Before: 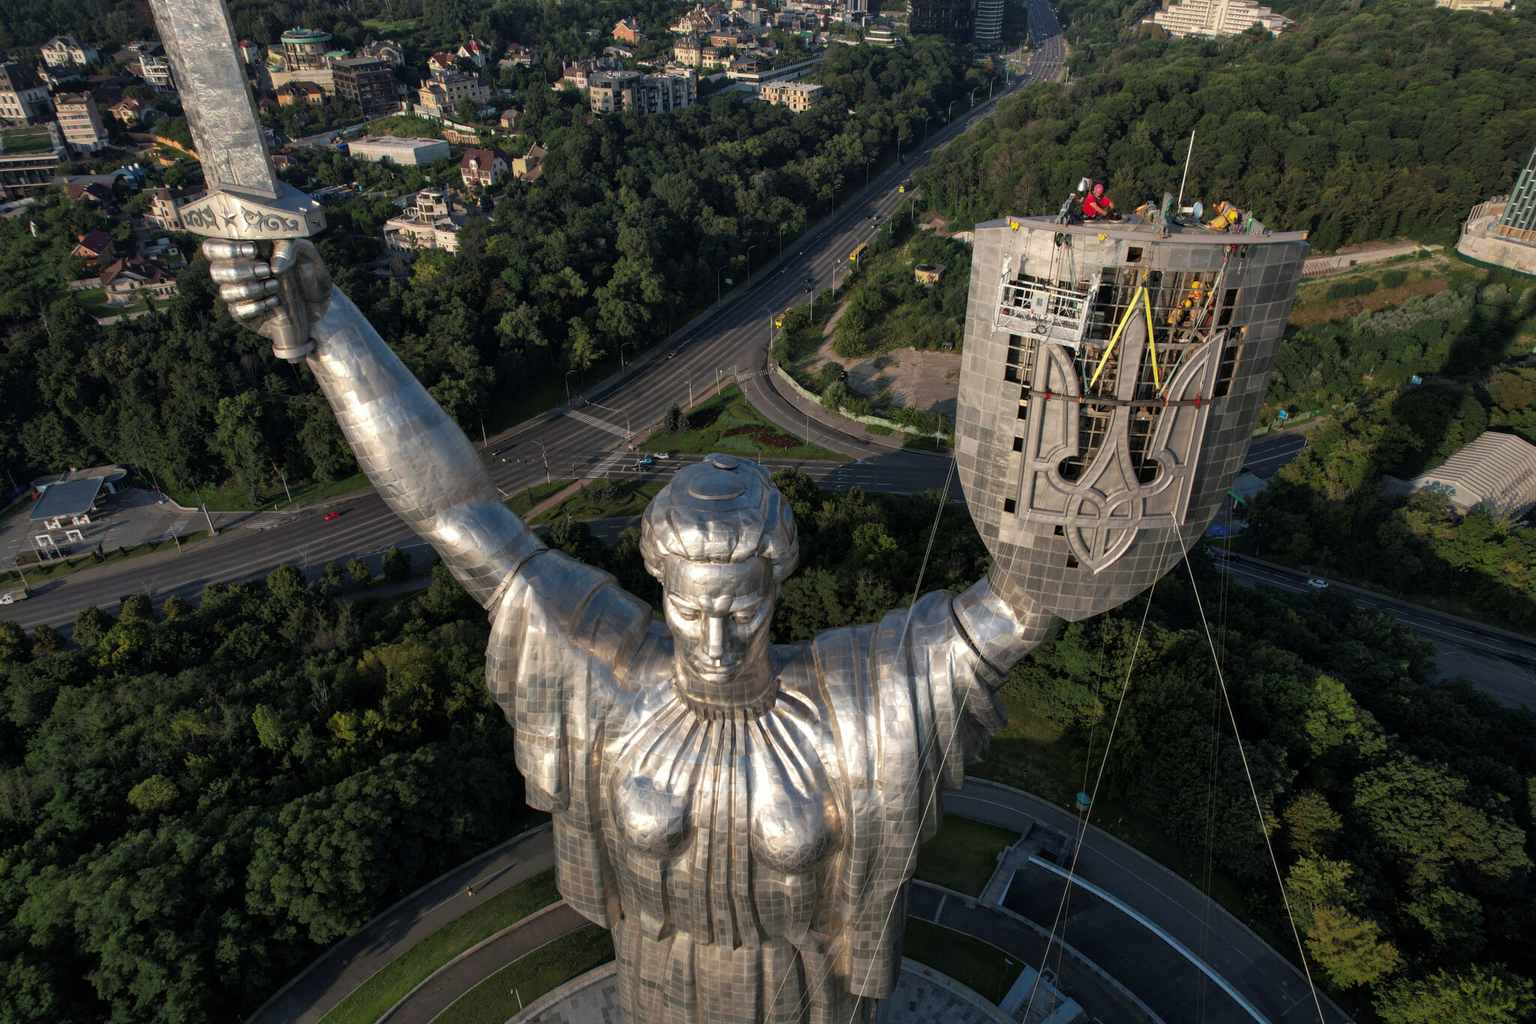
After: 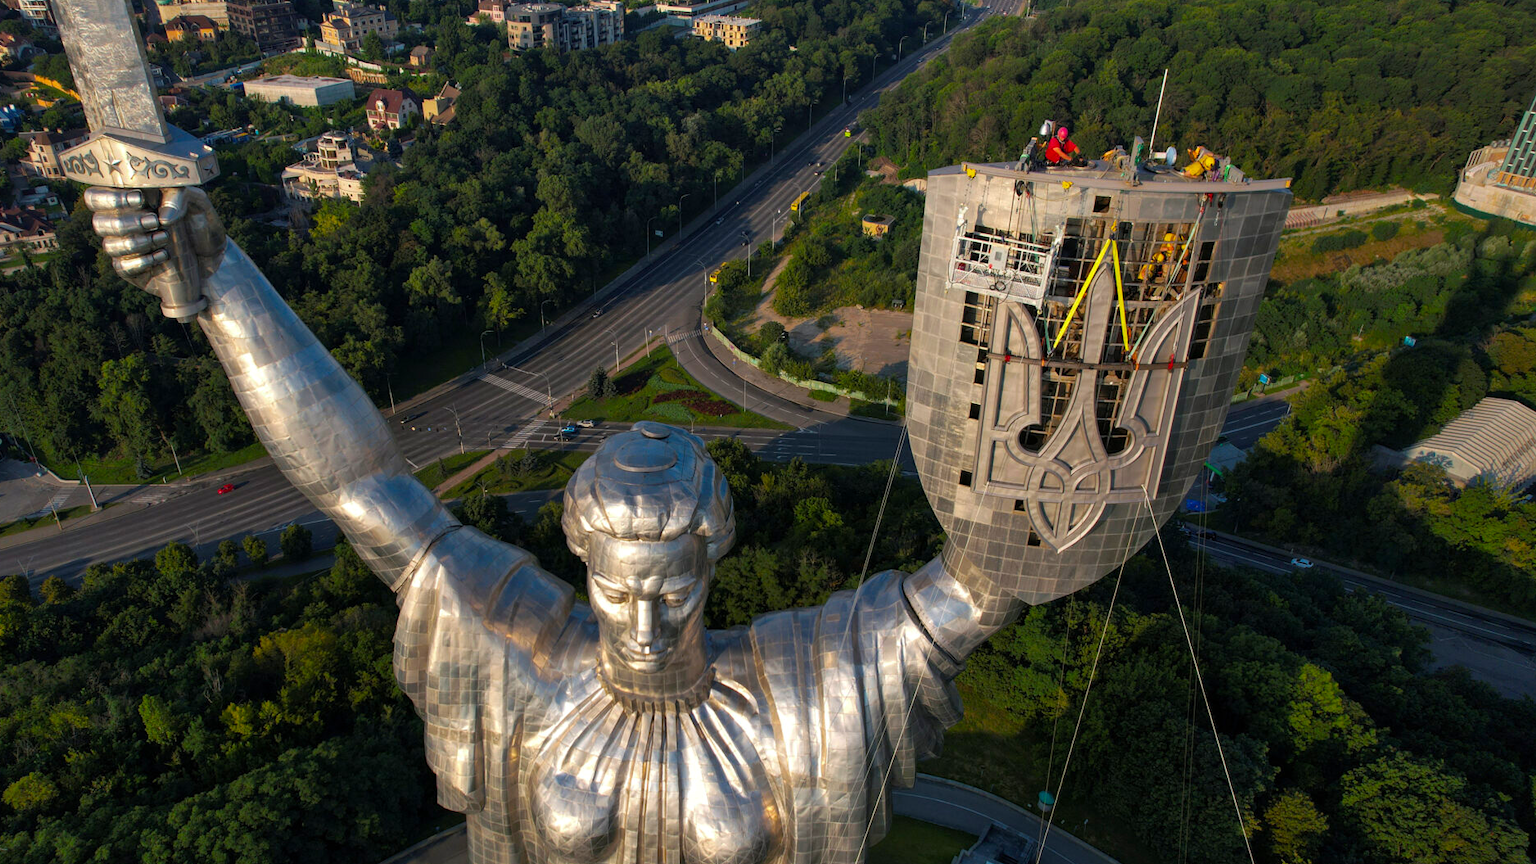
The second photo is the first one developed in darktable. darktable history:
crop: left 8.155%, top 6.611%, bottom 15.385%
color balance rgb: linear chroma grading › global chroma 15%, perceptual saturation grading › global saturation 30%
exposure: exposure 0.02 EV, compensate highlight preservation false
color calibration: illuminant same as pipeline (D50), adaptation none (bypass), gamut compression 1.72
